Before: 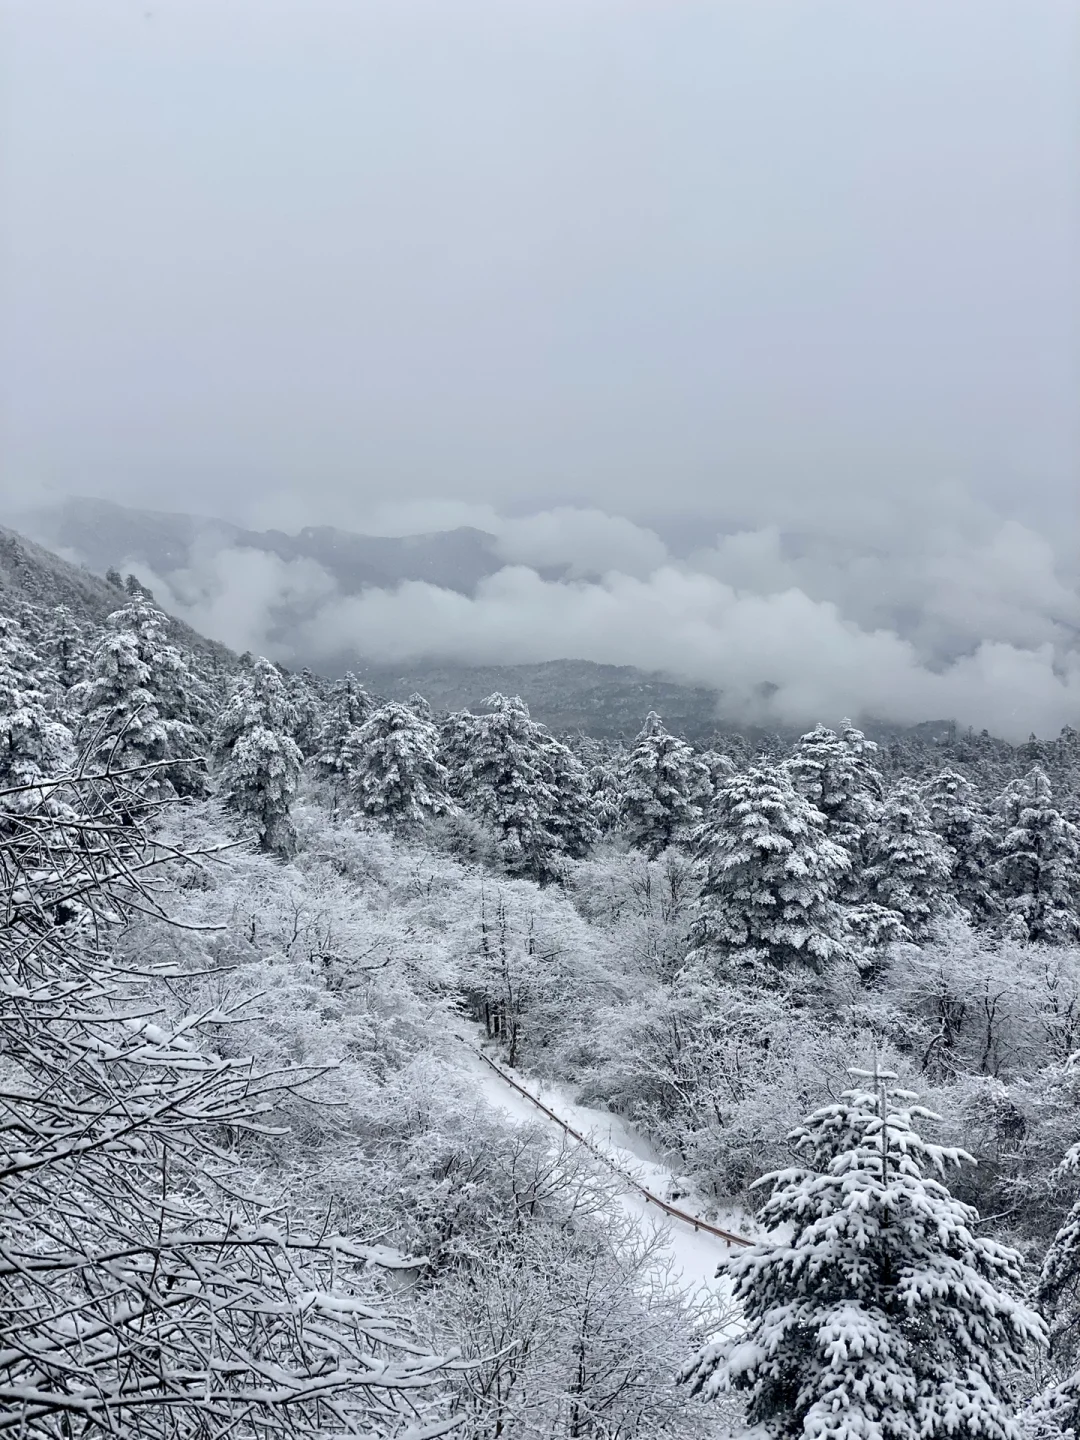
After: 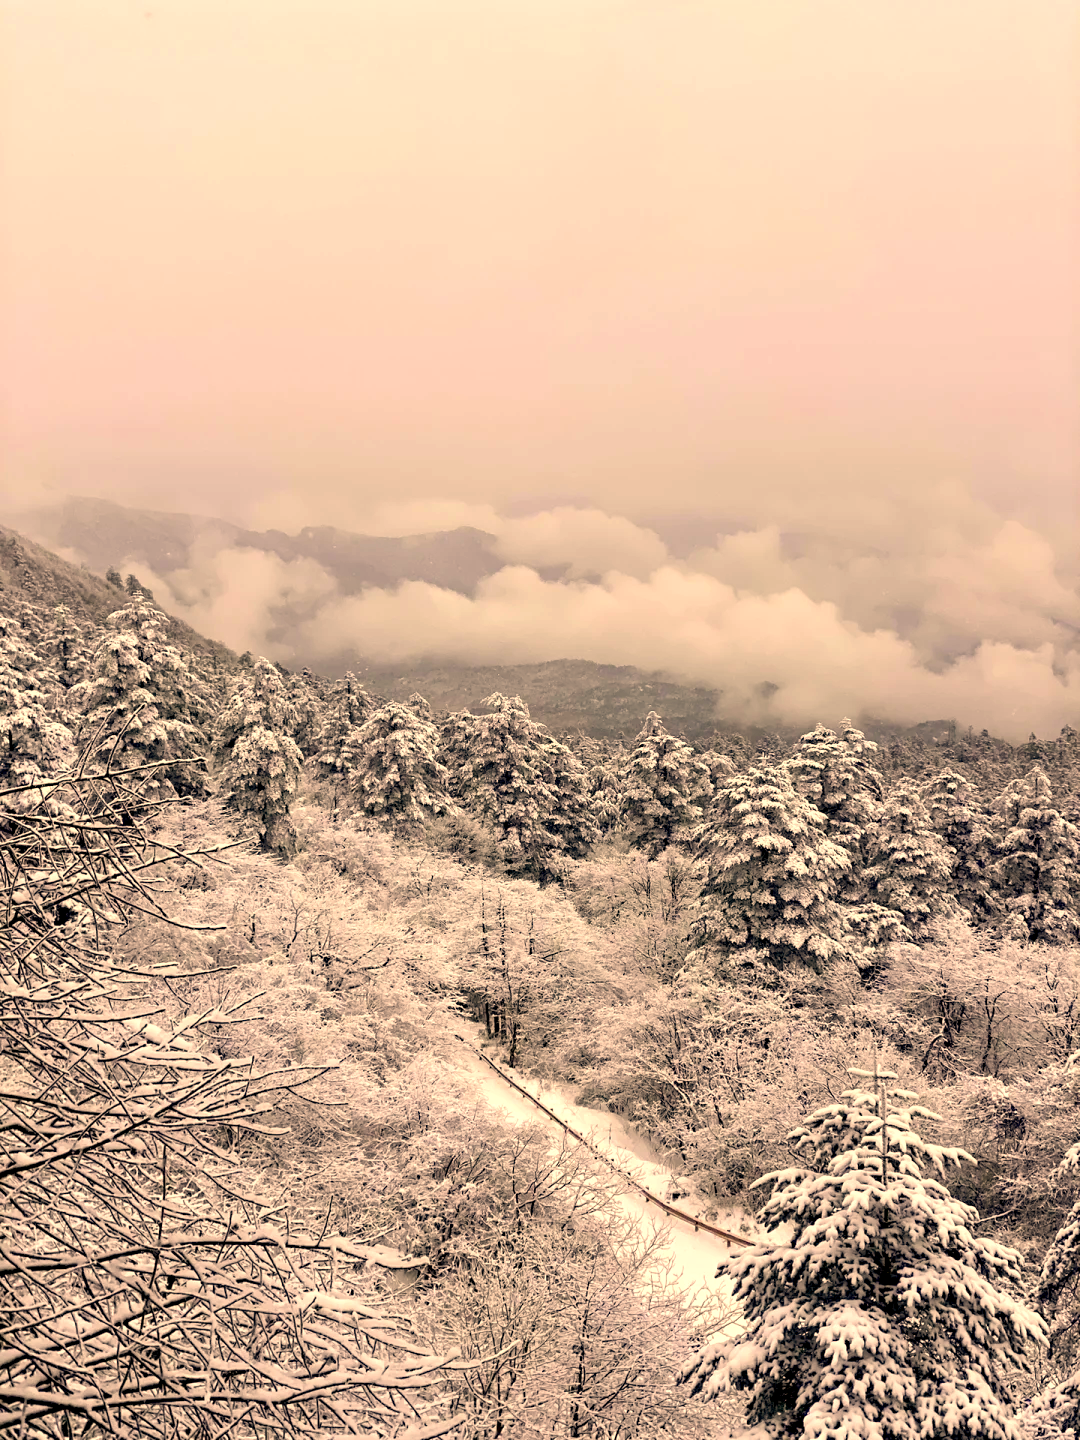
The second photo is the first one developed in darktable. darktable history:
color correction: highlights a* 17.94, highlights b* 35.39, shadows a* 1.48, shadows b* 6.42, saturation 1.01
exposure: black level correction 0.005, exposure 0.417 EV, compensate highlight preservation false
haze removal: compatibility mode true, adaptive false
